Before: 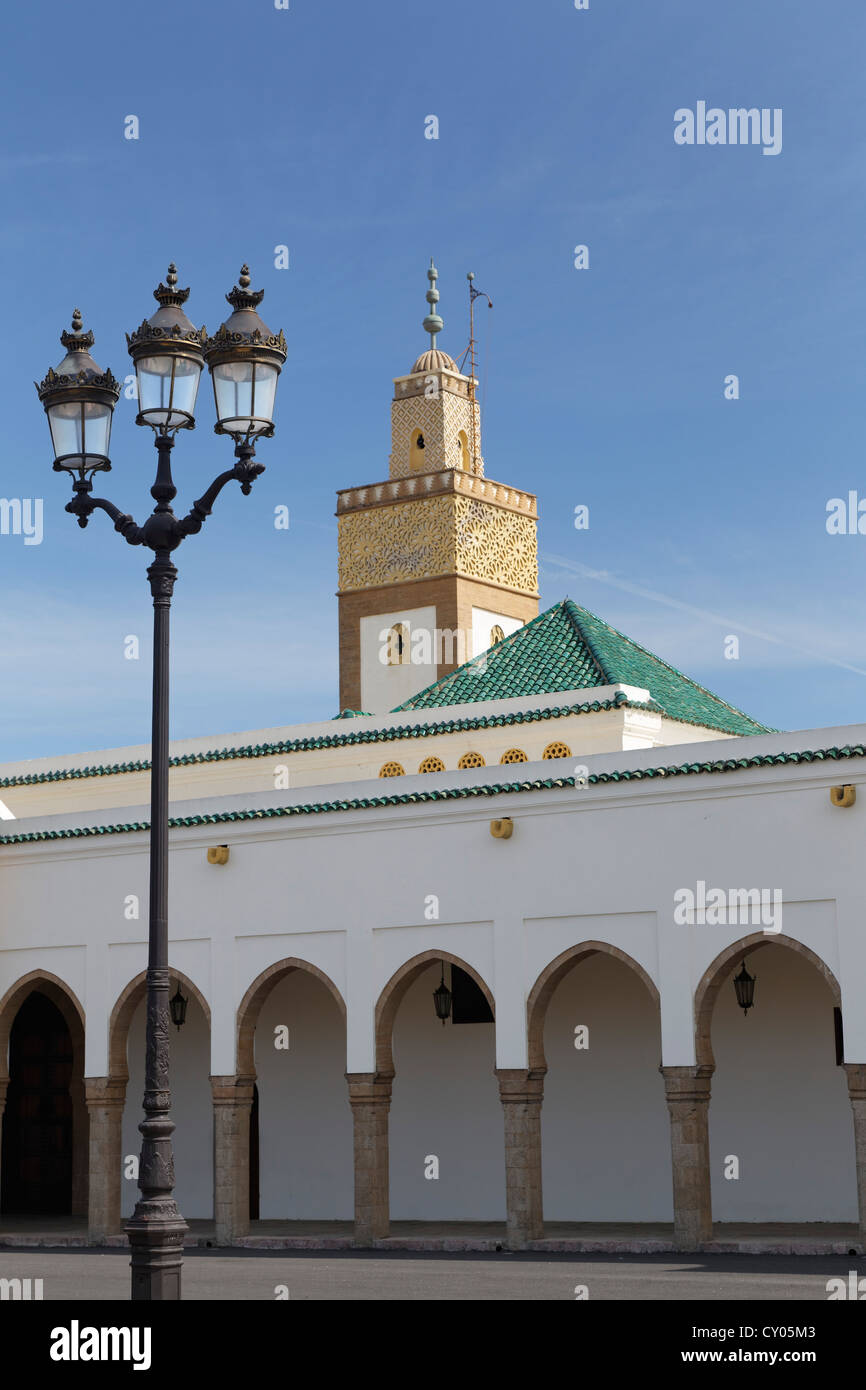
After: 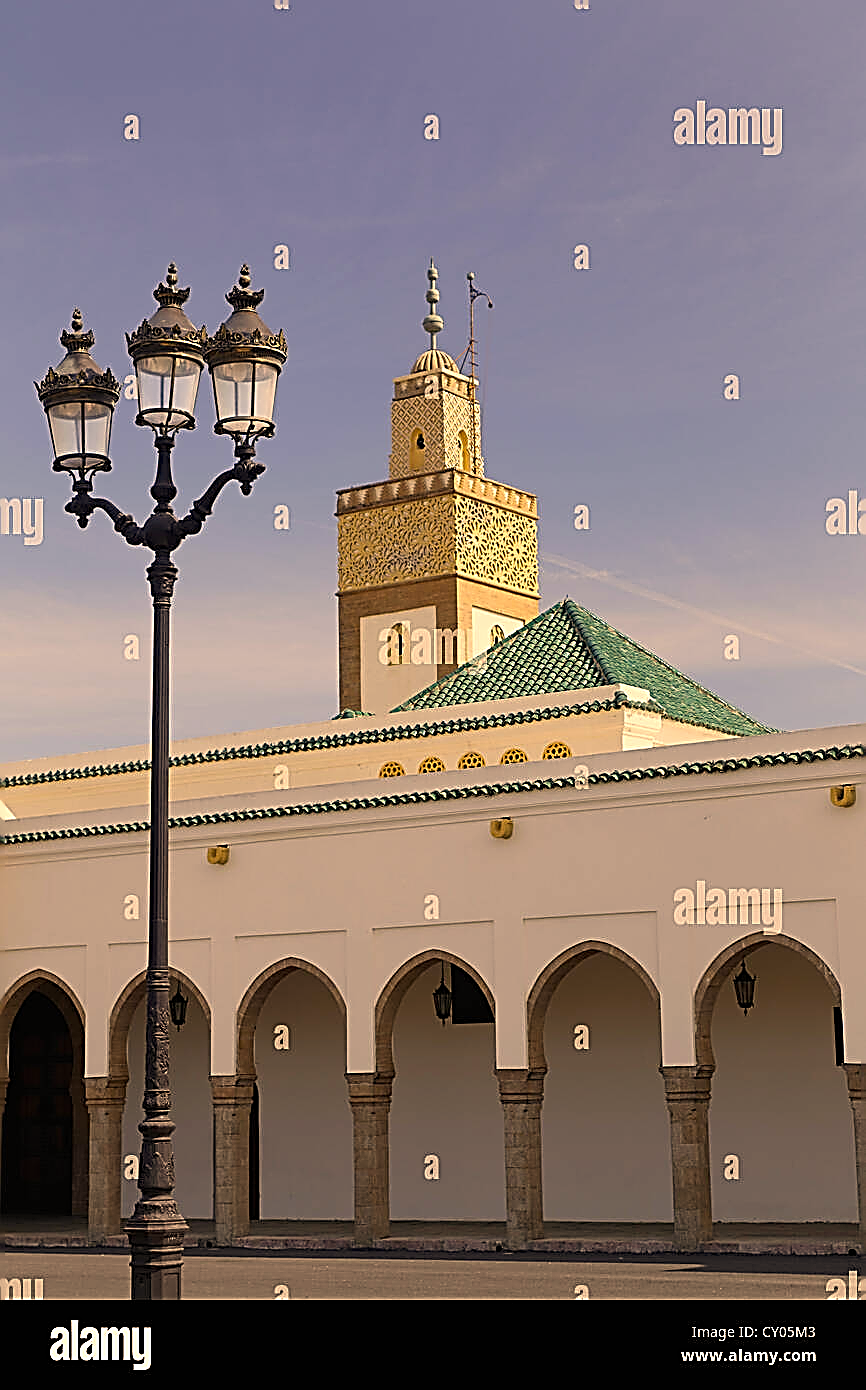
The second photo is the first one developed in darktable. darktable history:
sharpen: amount 2
color correction: highlights a* 15, highlights b* 31.55
